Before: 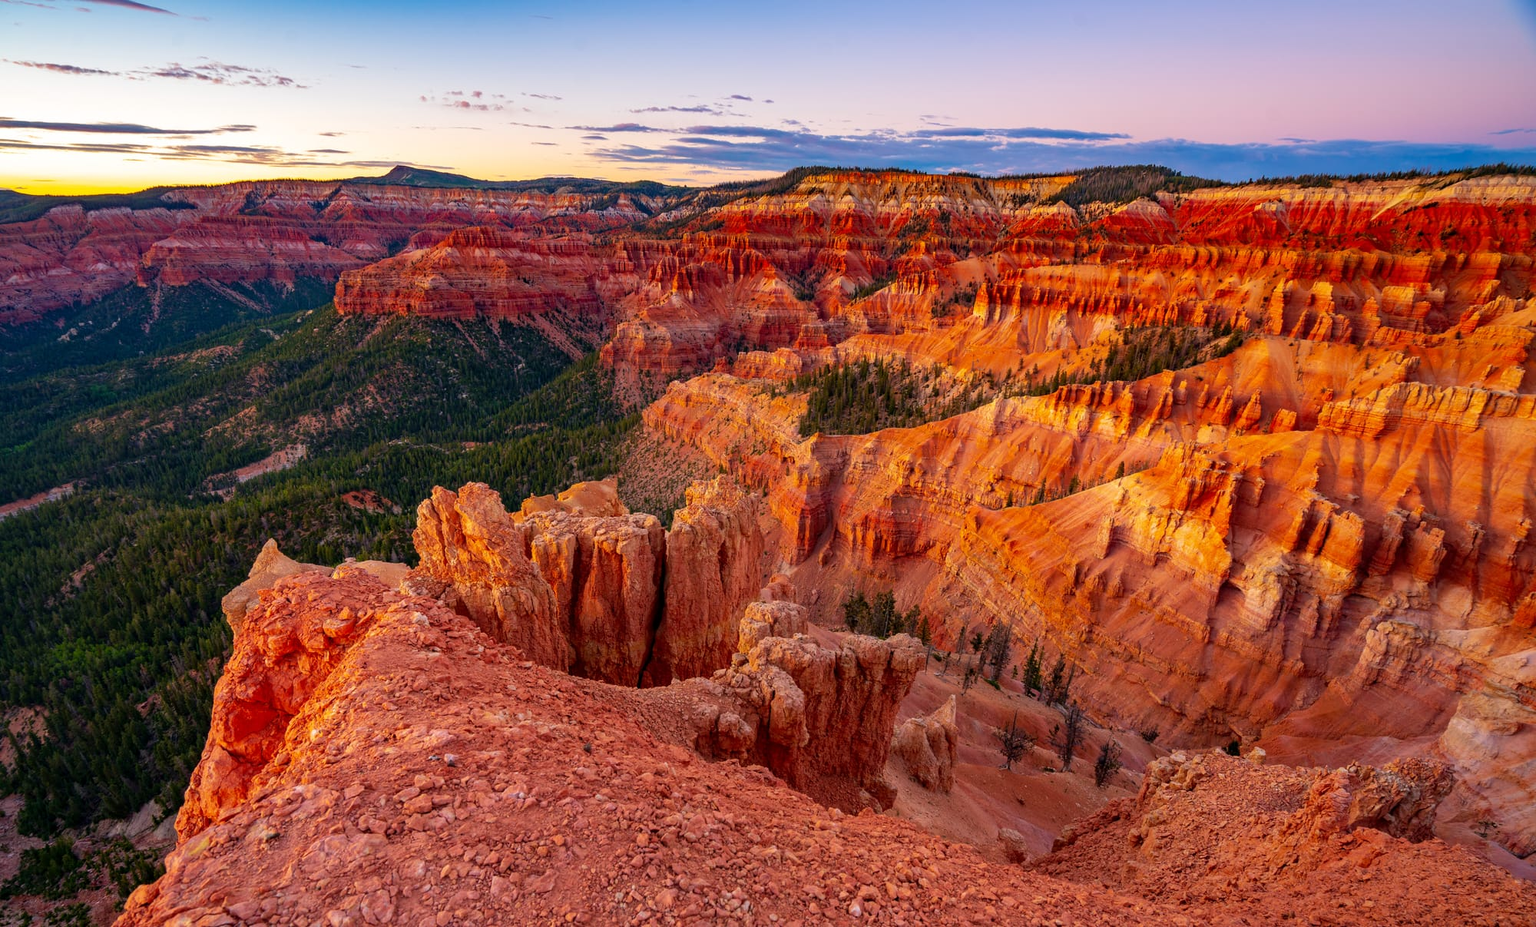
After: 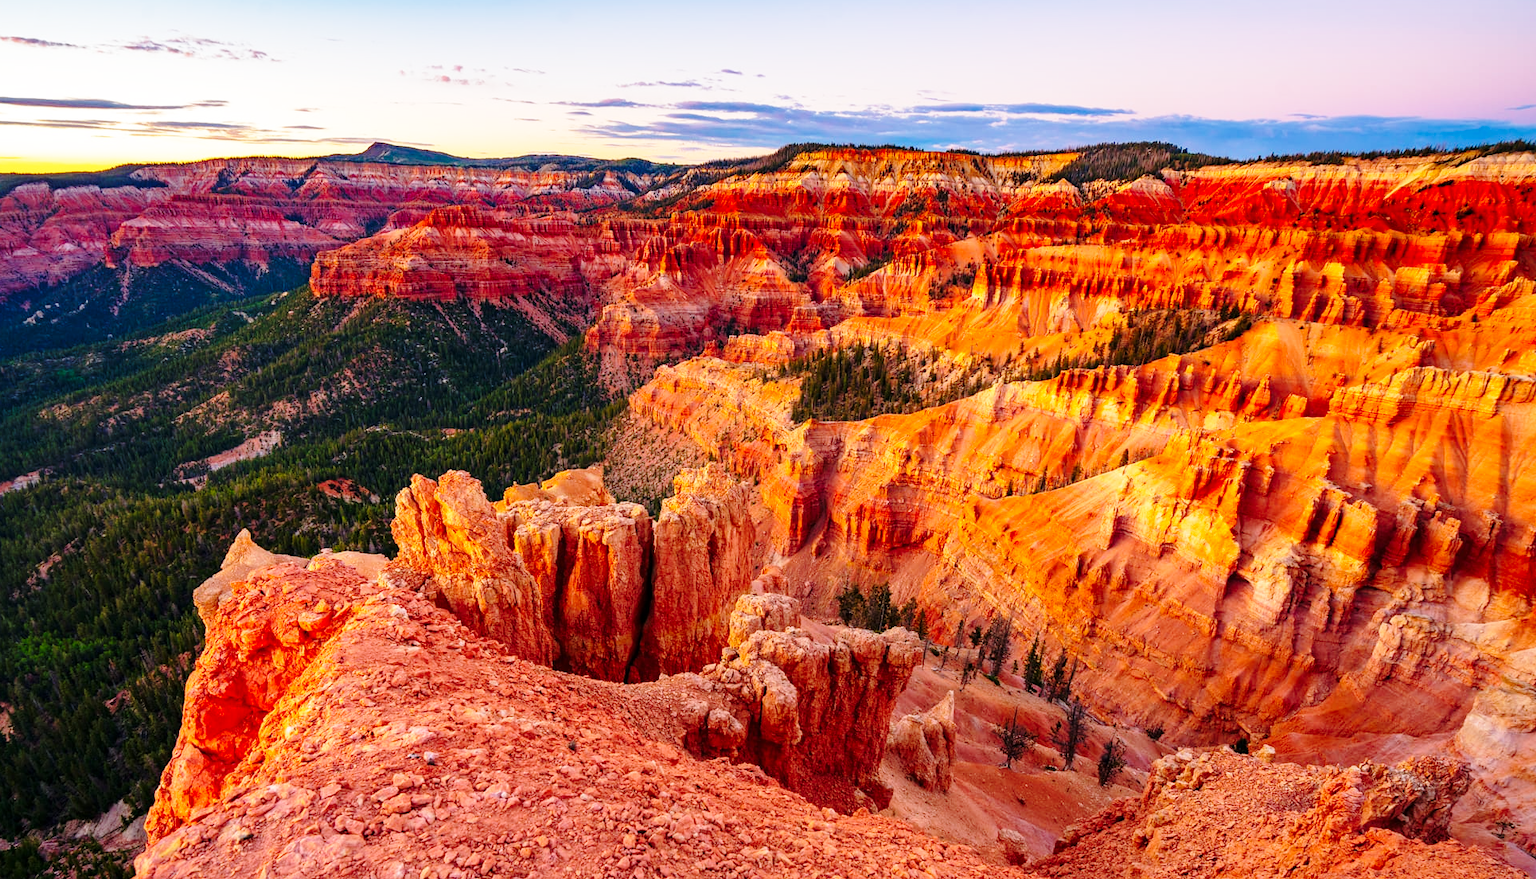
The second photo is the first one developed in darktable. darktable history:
crop: left 2.323%, top 3.107%, right 1.136%, bottom 4.952%
base curve: curves: ch0 [(0, 0) (0.028, 0.03) (0.121, 0.232) (0.46, 0.748) (0.859, 0.968) (1, 1)], preserve colors none
